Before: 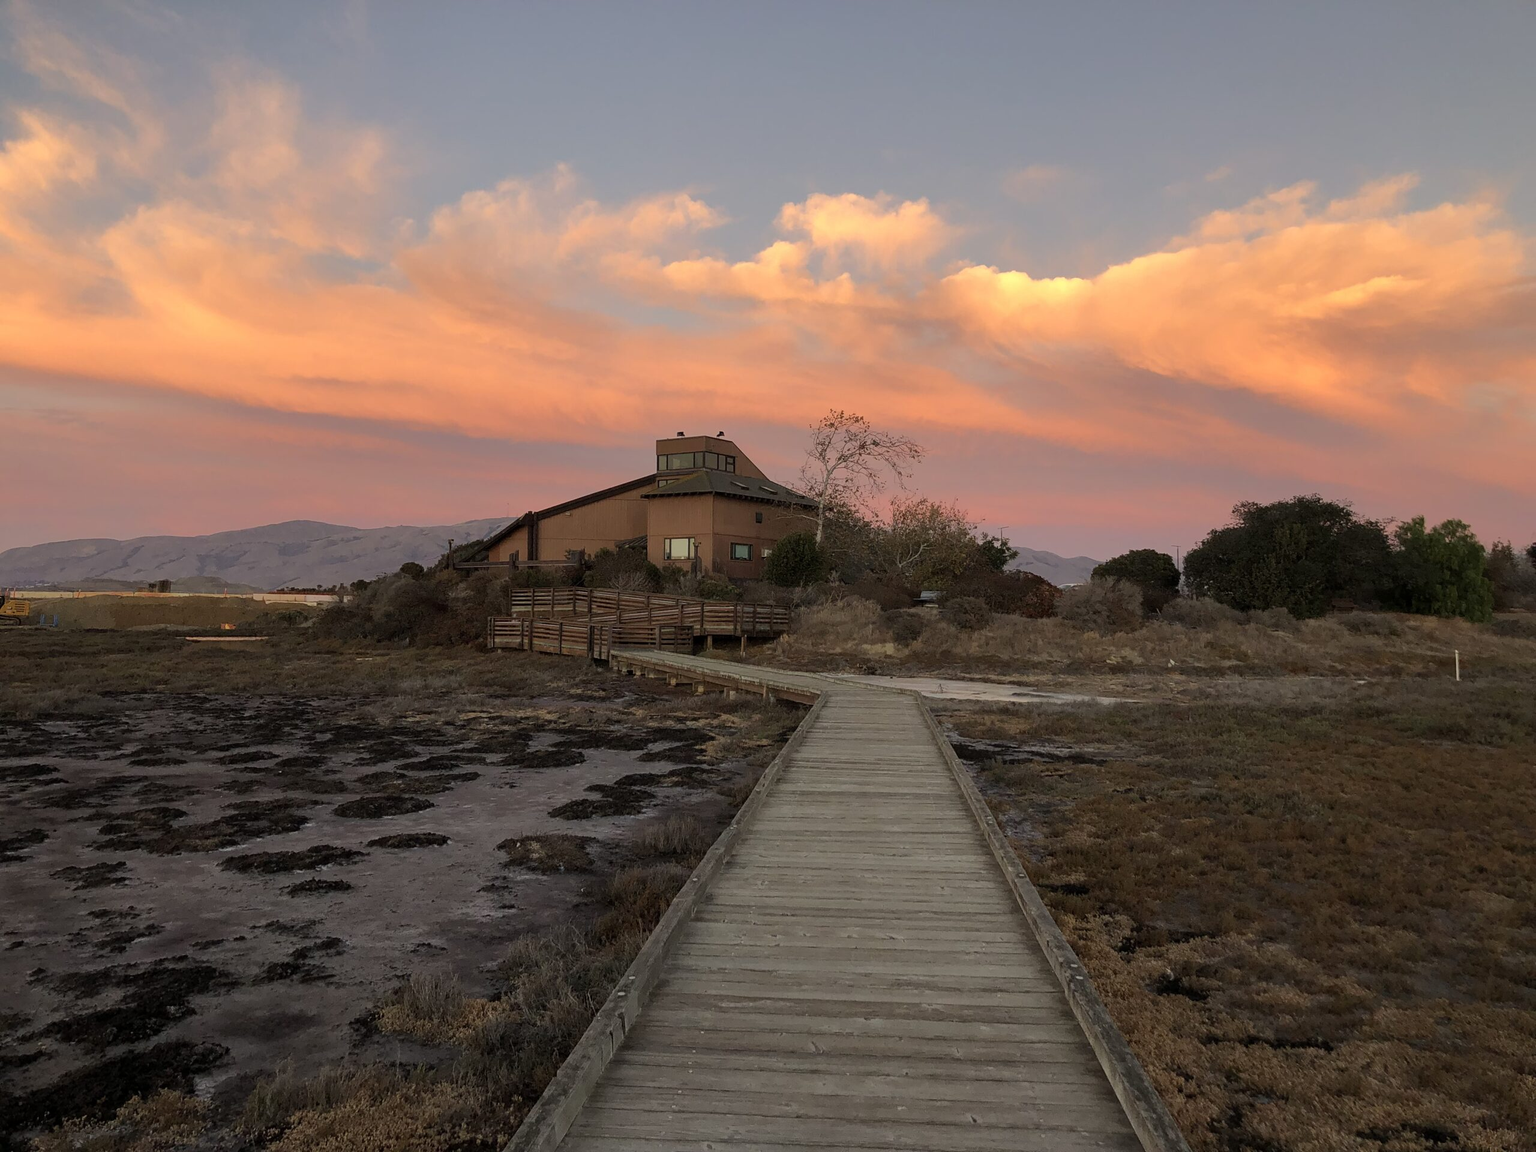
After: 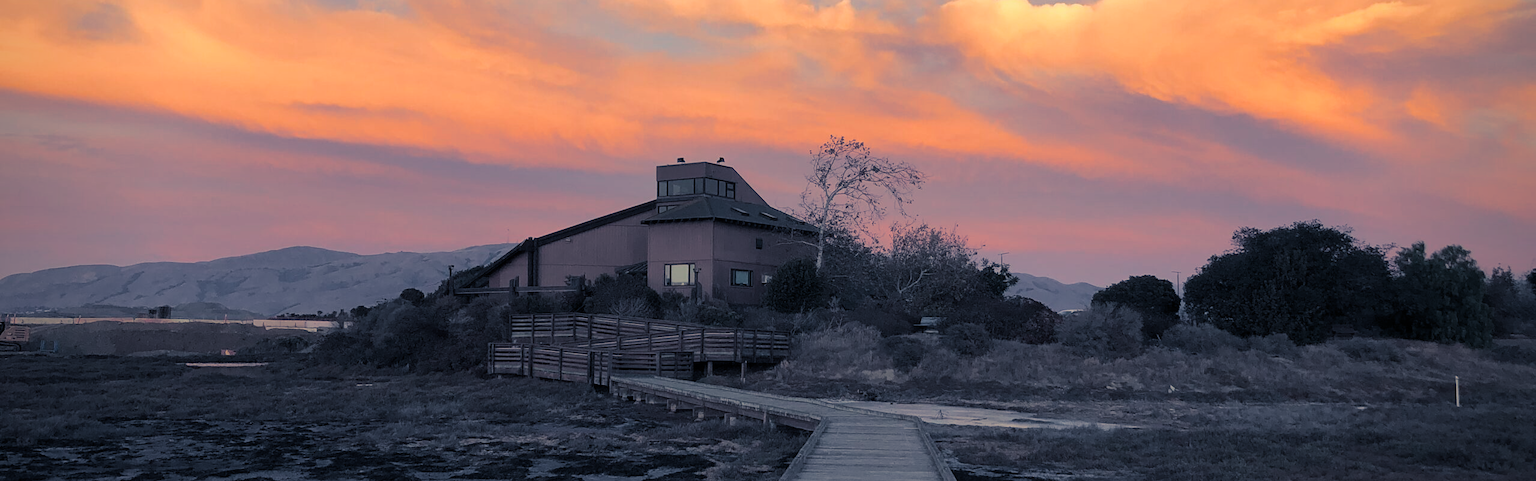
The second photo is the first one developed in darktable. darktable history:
crop and rotate: top 23.84%, bottom 34.294%
vignetting: saturation 0, unbound false
split-toning: shadows › hue 226.8°, shadows › saturation 0.56, highlights › hue 28.8°, balance -40, compress 0%
